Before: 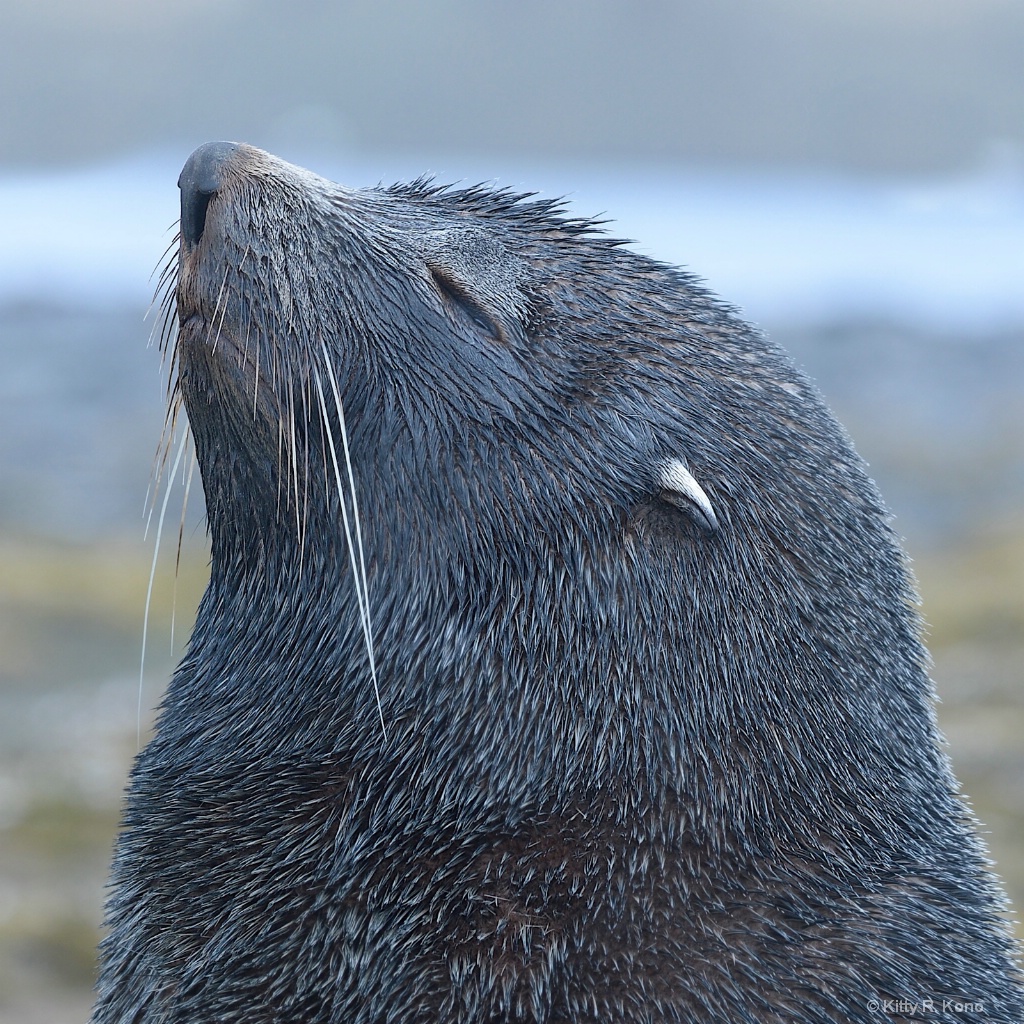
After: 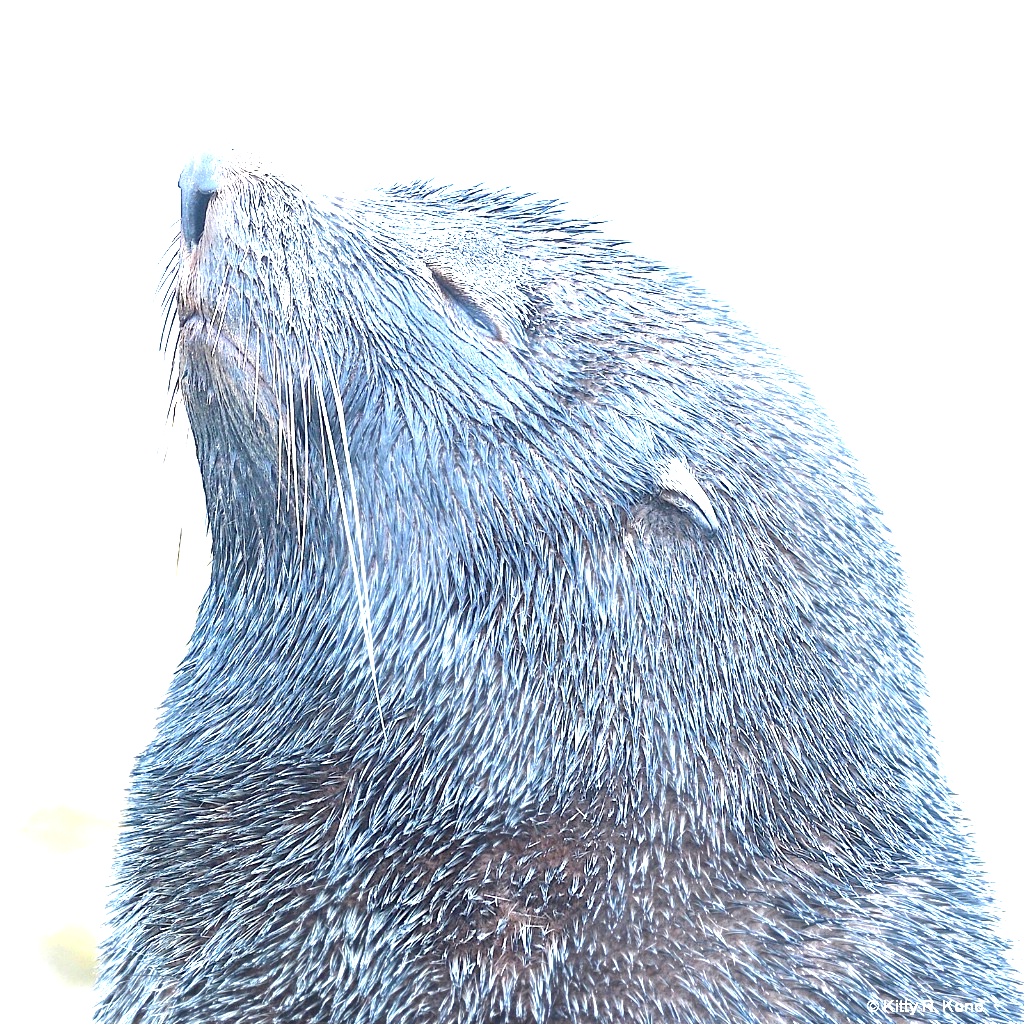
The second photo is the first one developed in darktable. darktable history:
exposure: black level correction 0.001, exposure 2.625 EV, compensate highlight preservation false
